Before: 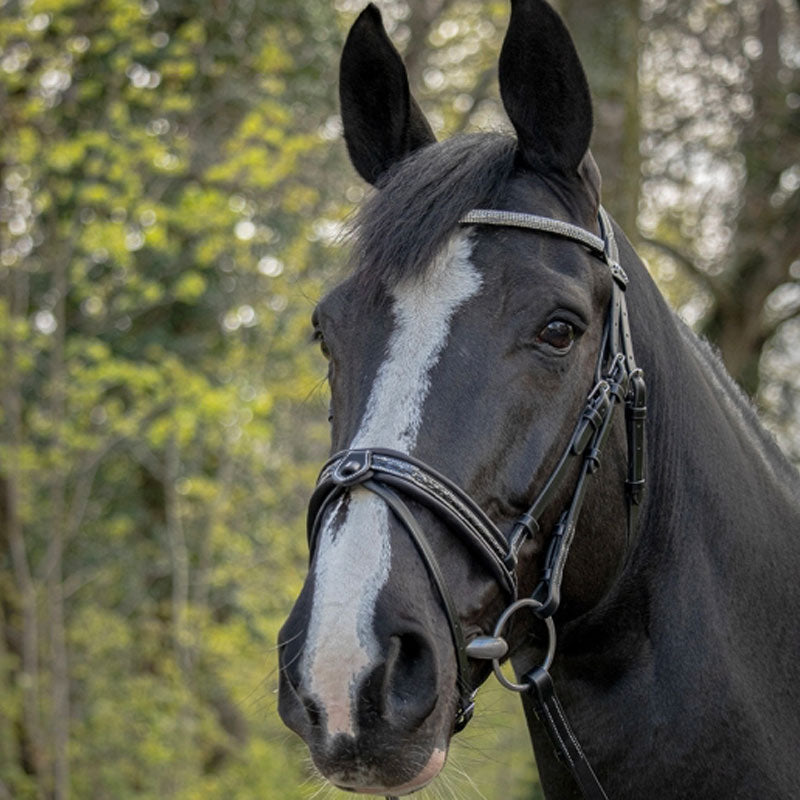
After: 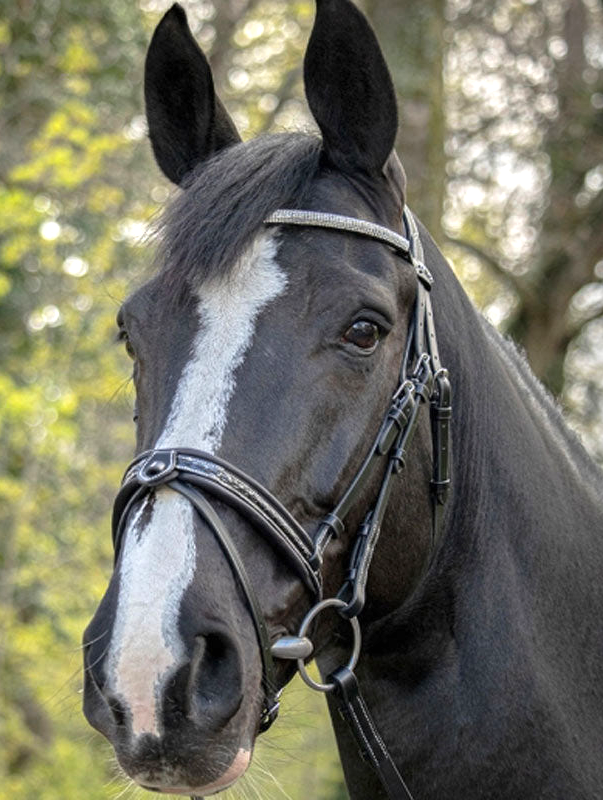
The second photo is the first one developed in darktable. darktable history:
crop and rotate: left 24.6%
exposure: black level correction 0, exposure 0.68 EV, compensate exposure bias true, compensate highlight preservation false
